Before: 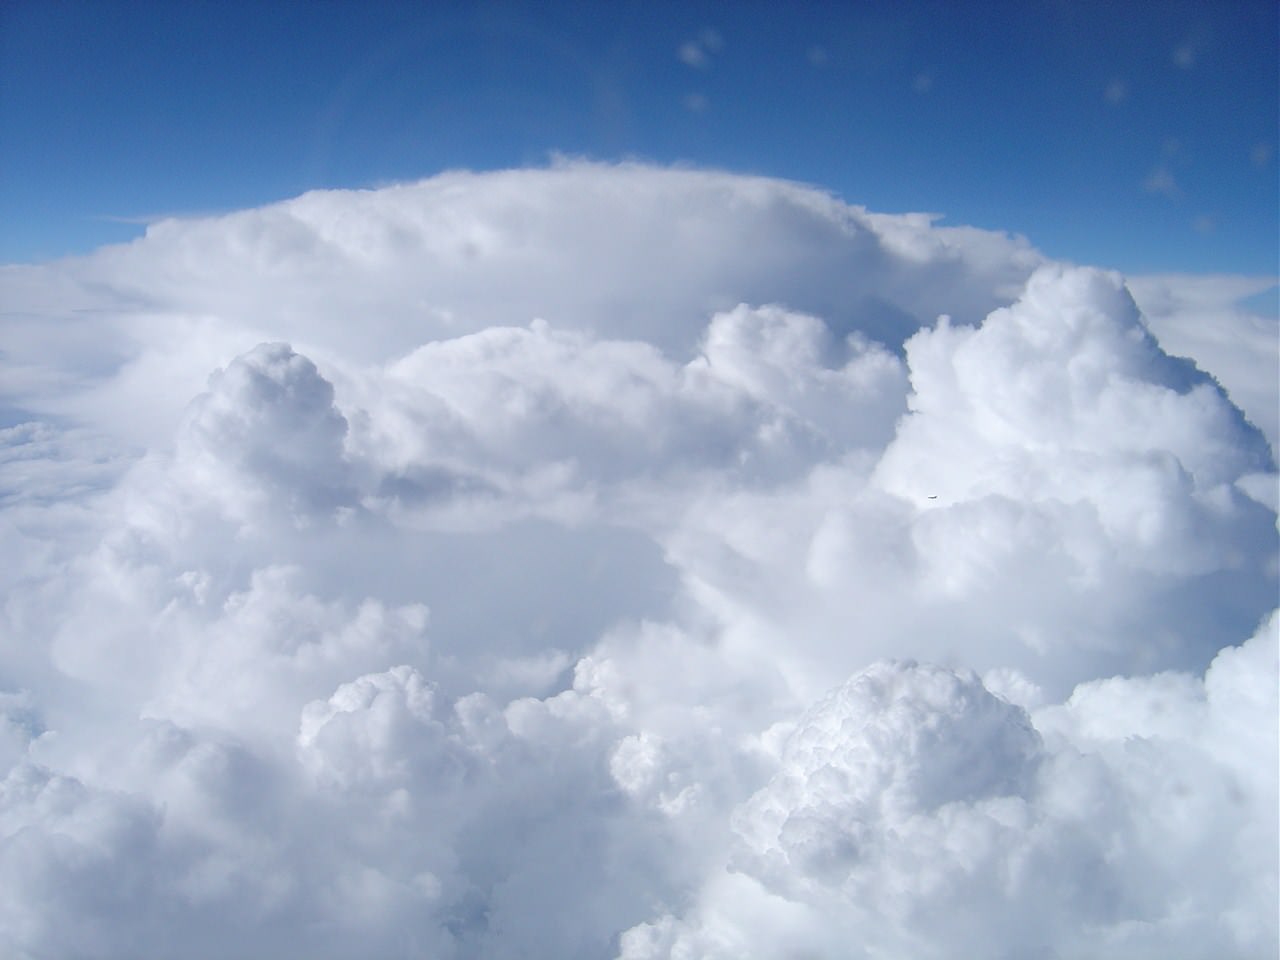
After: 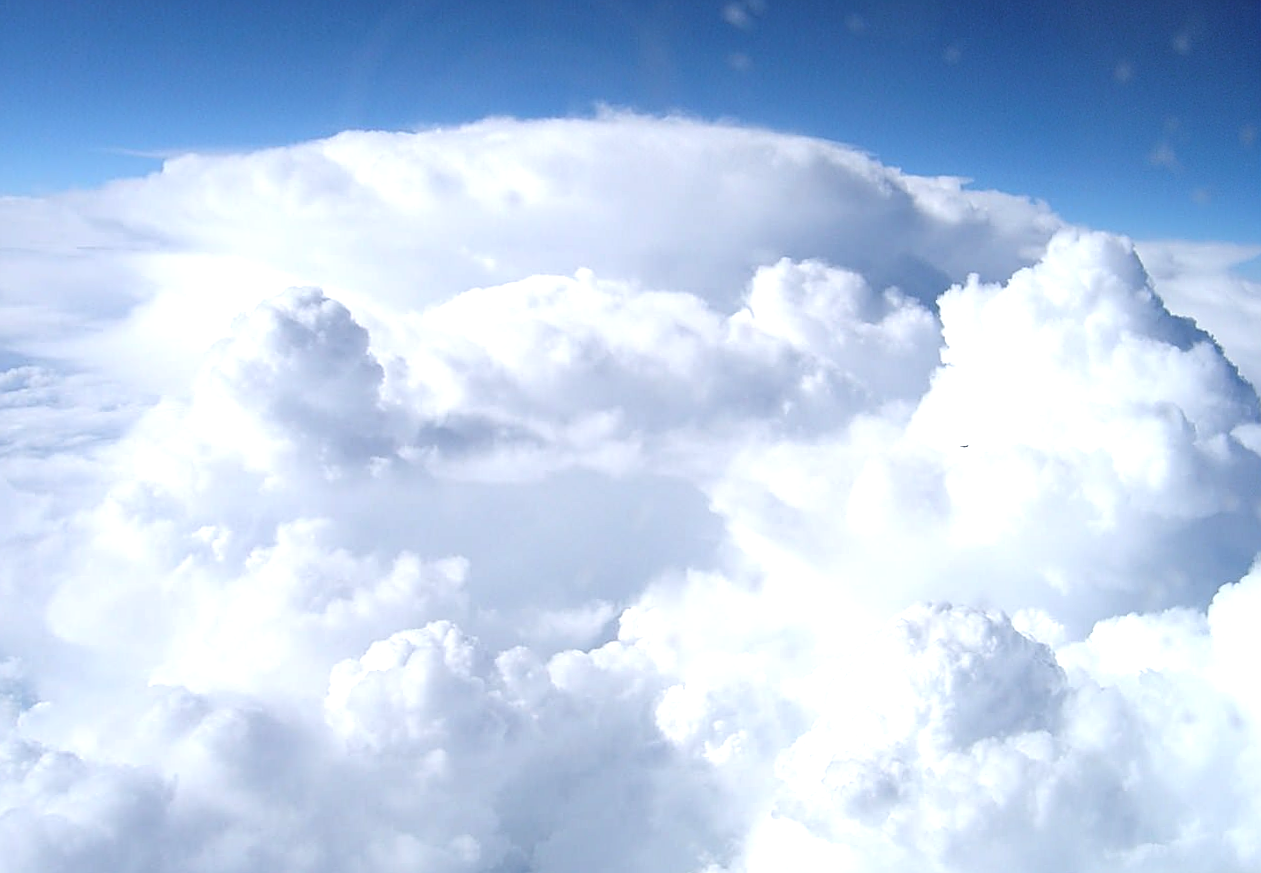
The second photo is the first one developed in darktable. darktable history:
rotate and perspective: rotation -0.013°, lens shift (vertical) -0.027, lens shift (horizontal) 0.178, crop left 0.016, crop right 0.989, crop top 0.082, crop bottom 0.918
sharpen: on, module defaults
tone equalizer: -8 EV -0.75 EV, -7 EV -0.7 EV, -6 EV -0.6 EV, -5 EV -0.4 EV, -3 EV 0.4 EV, -2 EV 0.6 EV, -1 EV 0.7 EV, +0 EV 0.75 EV, edges refinement/feathering 500, mask exposure compensation -1.57 EV, preserve details no
